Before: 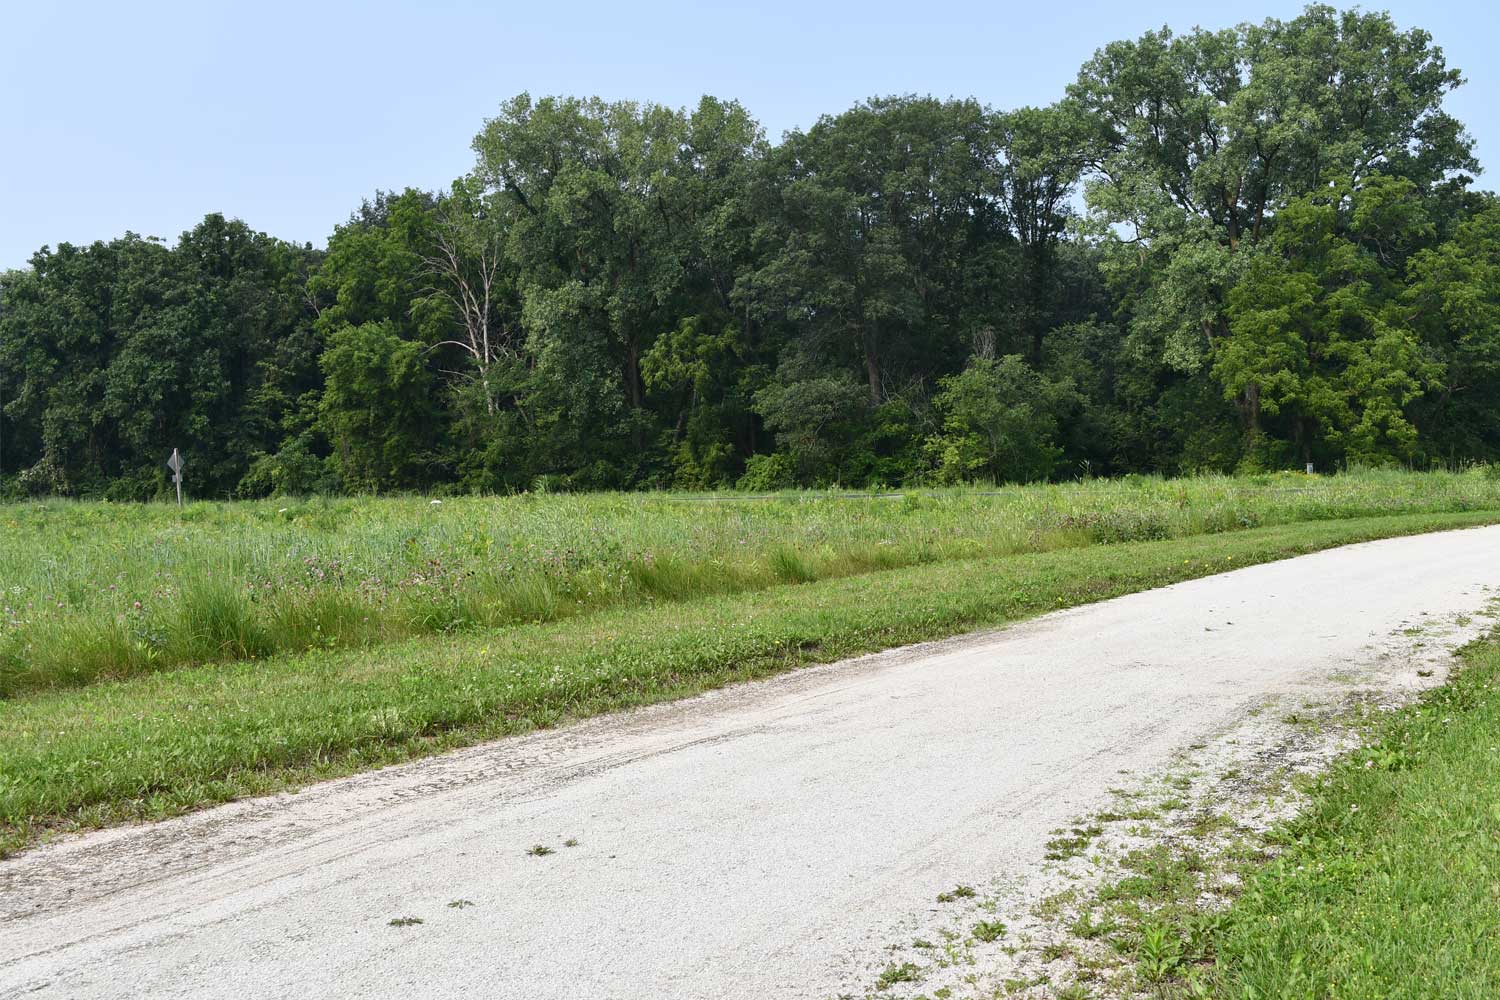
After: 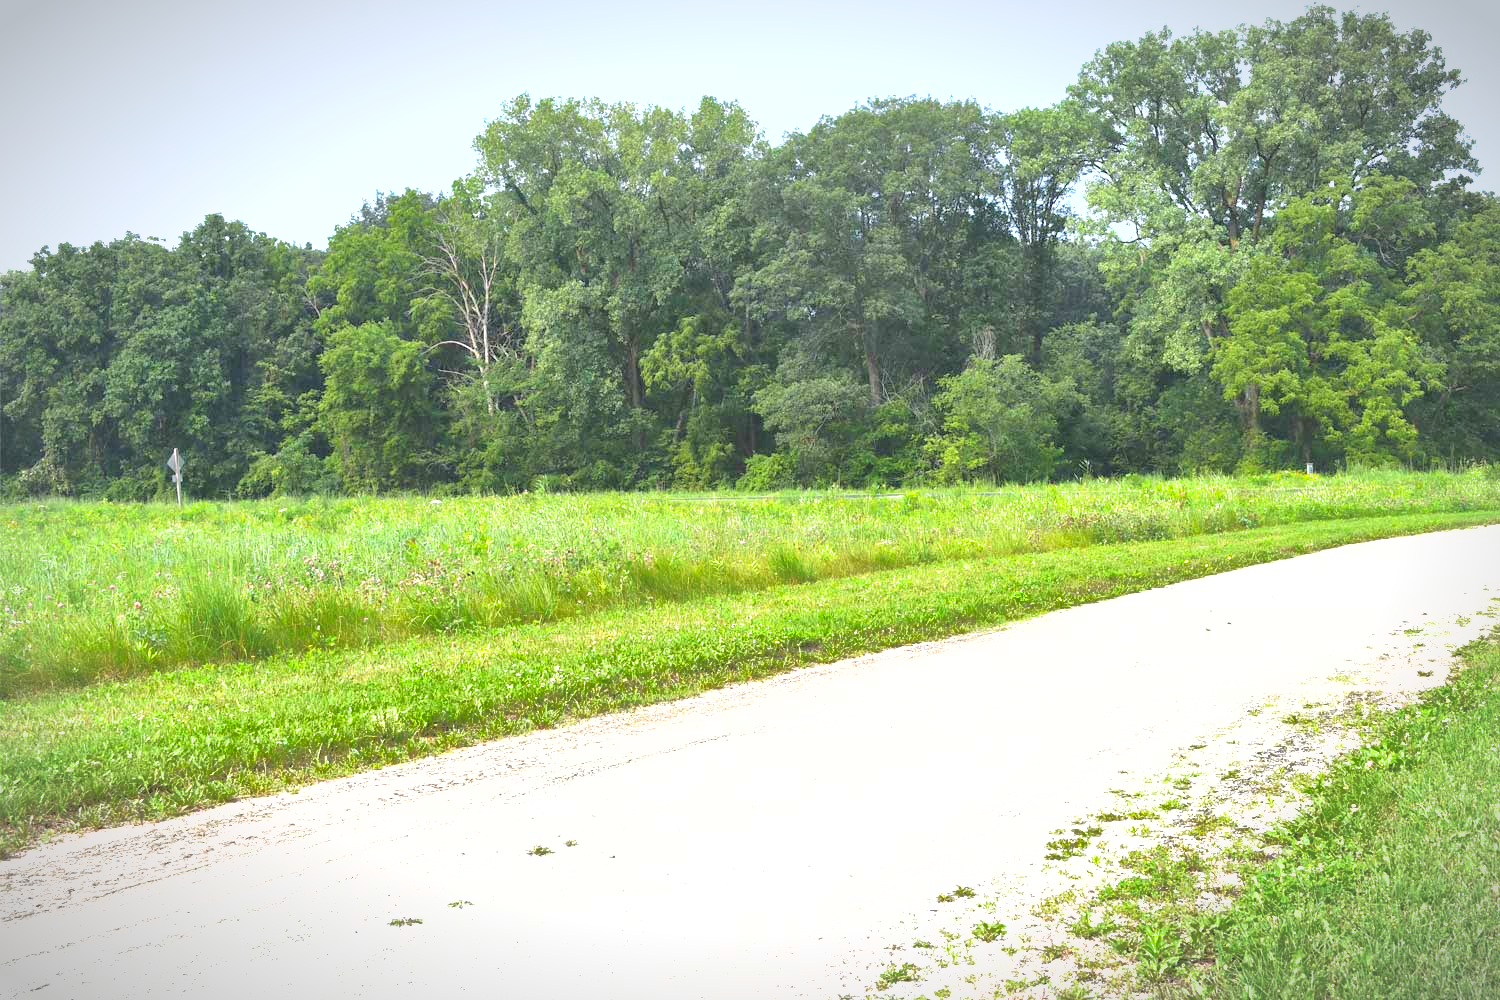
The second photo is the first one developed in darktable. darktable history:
shadows and highlights: on, module defaults
exposure: black level correction 0, exposure 1.1 EV, compensate highlight preservation false
vignetting: fall-off start 87%, automatic ratio true
contrast brightness saturation: contrast 0.1, brightness 0.3, saturation 0.14
